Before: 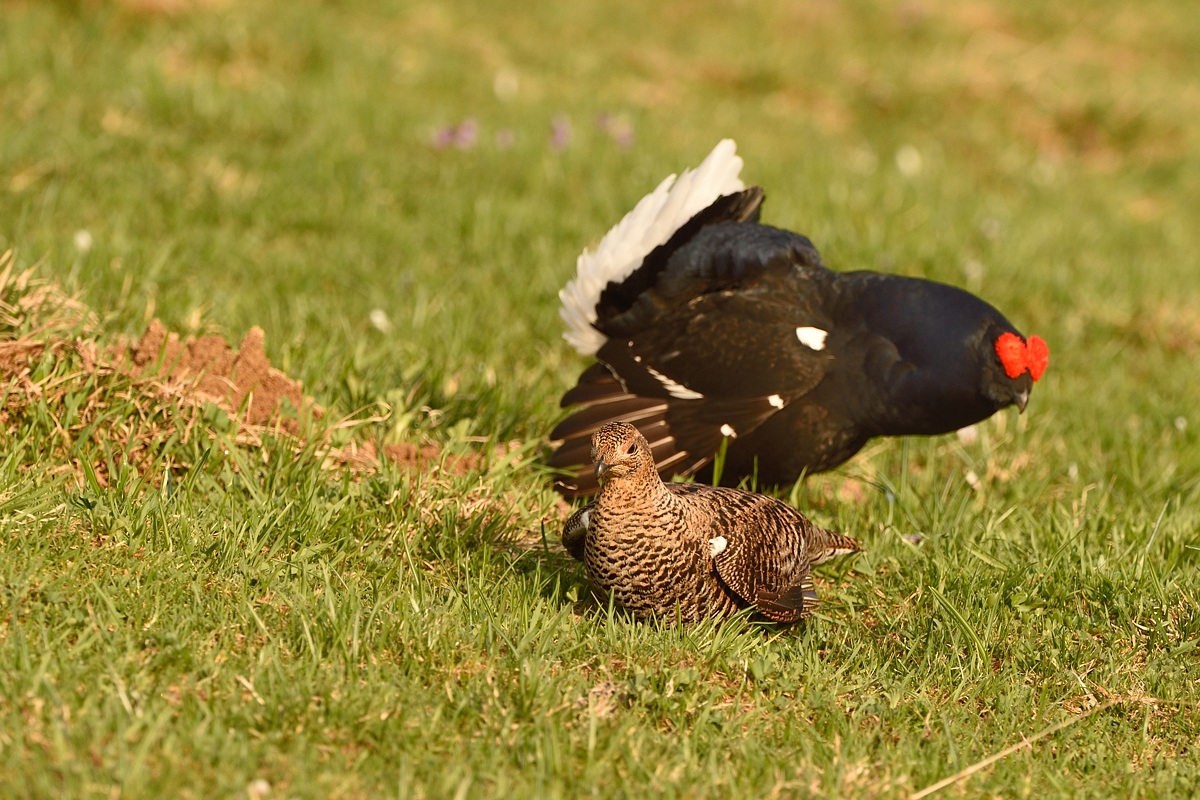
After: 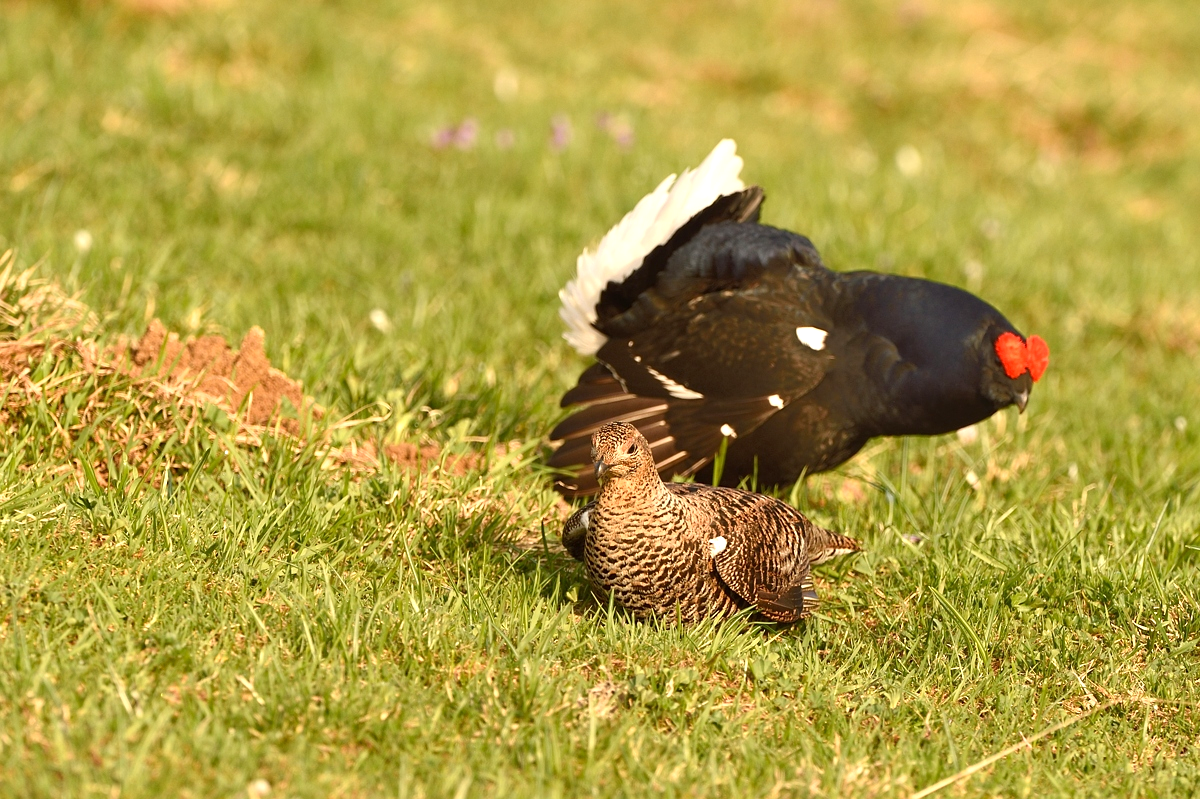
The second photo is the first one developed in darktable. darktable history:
crop: bottom 0.071%
exposure: black level correction 0.001, exposure 0.5 EV, compensate exposure bias true, compensate highlight preservation false
